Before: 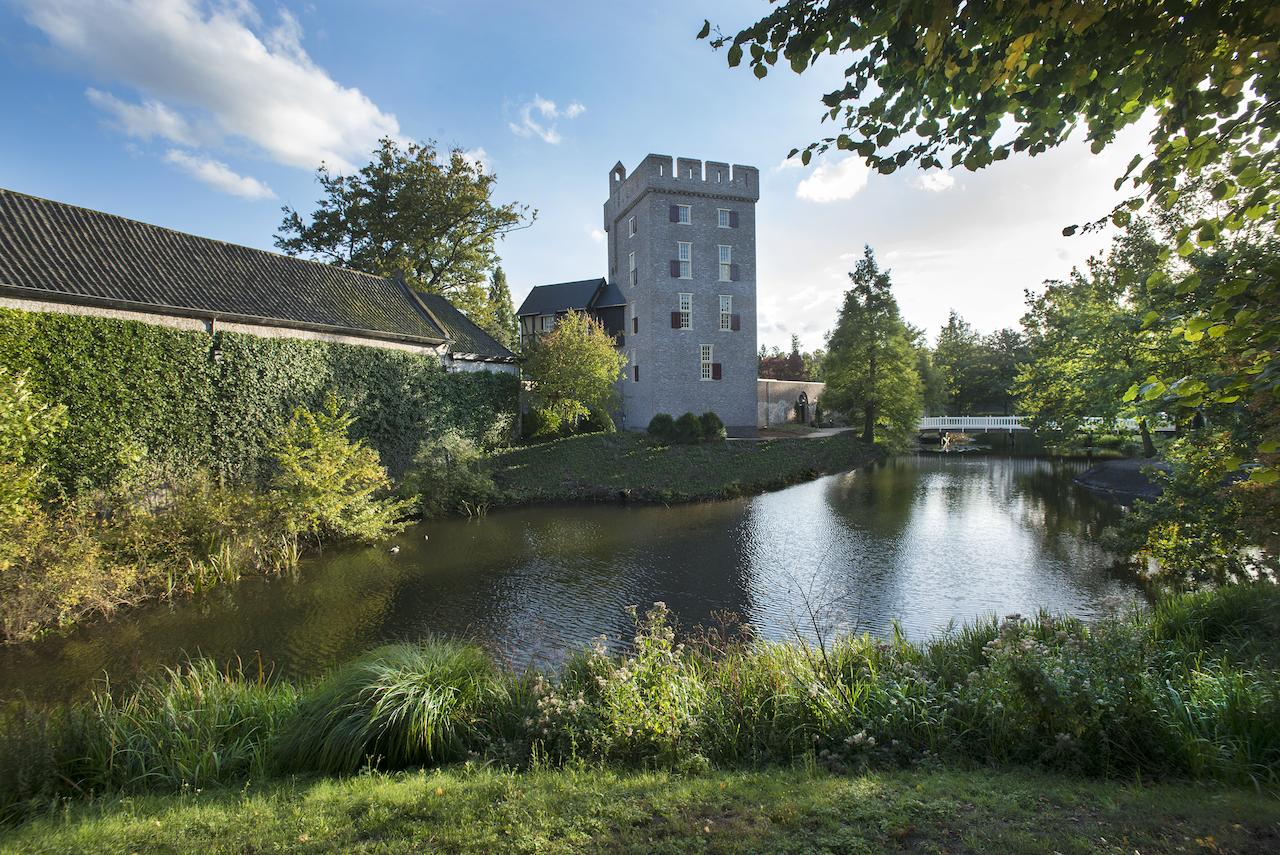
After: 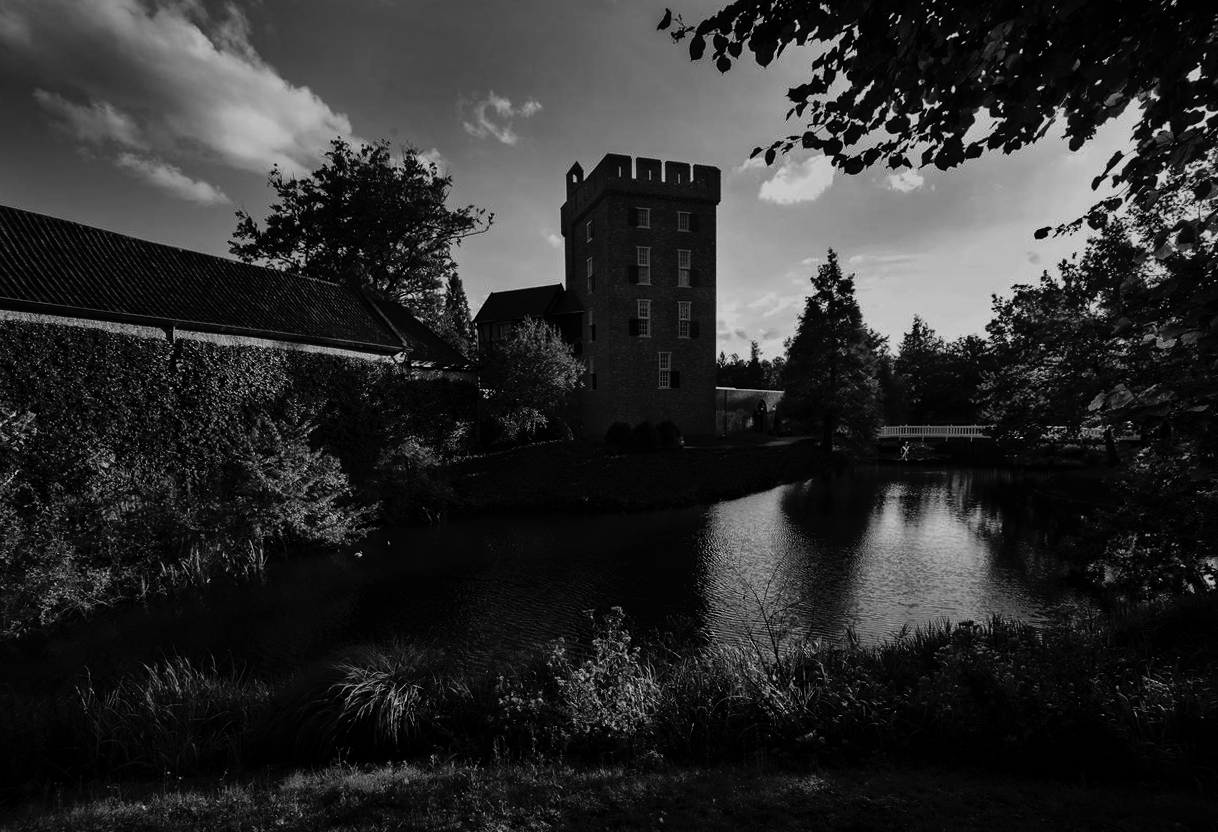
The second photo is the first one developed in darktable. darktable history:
rotate and perspective: rotation 0.074°, lens shift (vertical) 0.096, lens shift (horizontal) -0.041, crop left 0.043, crop right 0.952, crop top 0.024, crop bottom 0.979
exposure: black level correction 0.001, exposure -0.2 EV, compensate highlight preservation false
crop: bottom 0.071%
monochrome: a 30.25, b 92.03
tone curve: curves: ch0 [(0, 0) (0.003, 0.001) (0.011, 0.004) (0.025, 0.011) (0.044, 0.021) (0.069, 0.028) (0.1, 0.036) (0.136, 0.051) (0.177, 0.085) (0.224, 0.127) (0.277, 0.193) (0.335, 0.266) (0.399, 0.338) (0.468, 0.419) (0.543, 0.504) (0.623, 0.593) (0.709, 0.689) (0.801, 0.784) (0.898, 0.888) (1, 1)], preserve colors none
white balance: emerald 1
contrast brightness saturation: contrast -0.03, brightness -0.59, saturation -1
